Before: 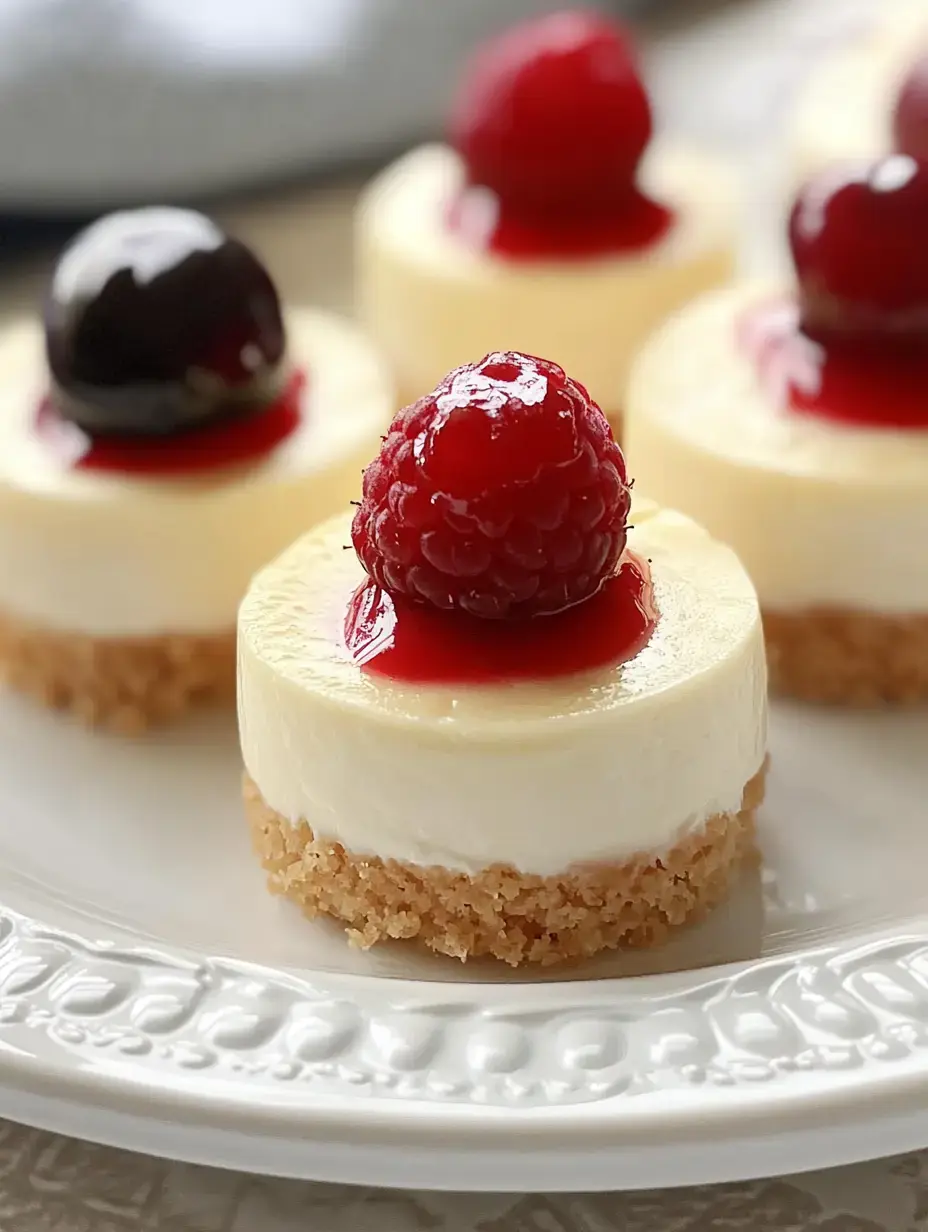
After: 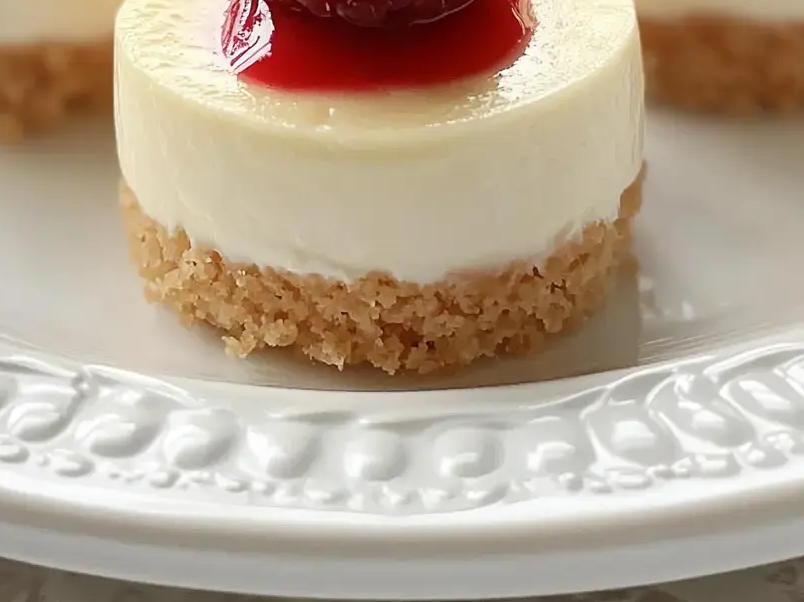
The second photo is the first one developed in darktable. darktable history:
crop and rotate: left 13.306%, top 48.129%, bottom 2.928%
white balance: emerald 1
